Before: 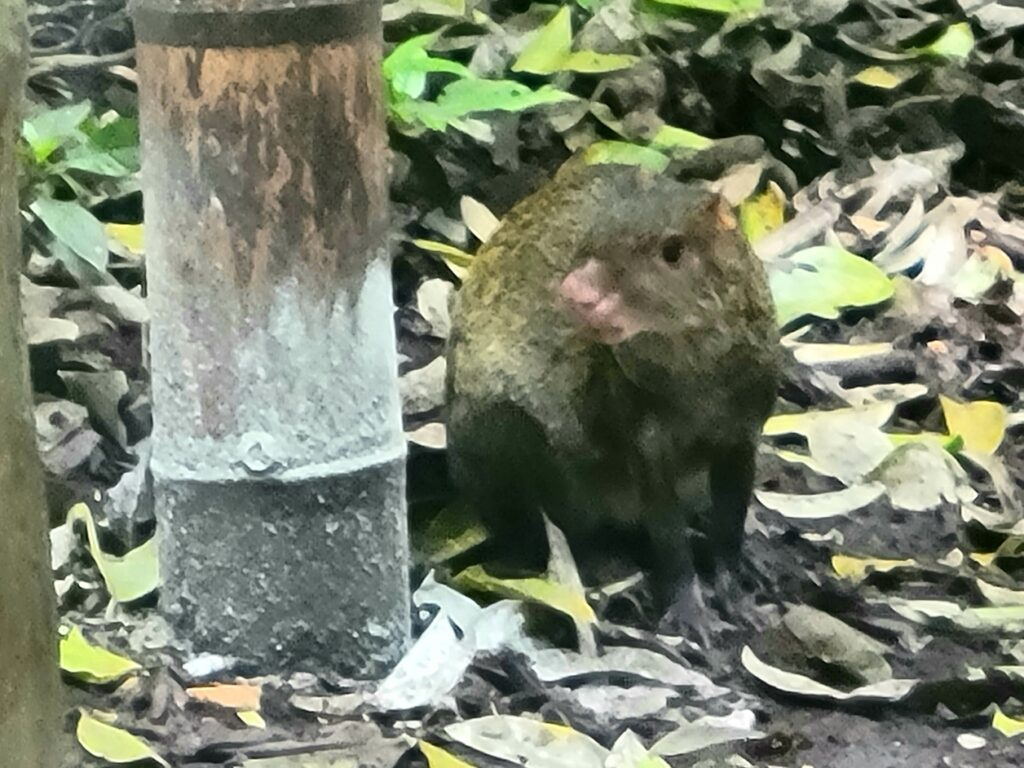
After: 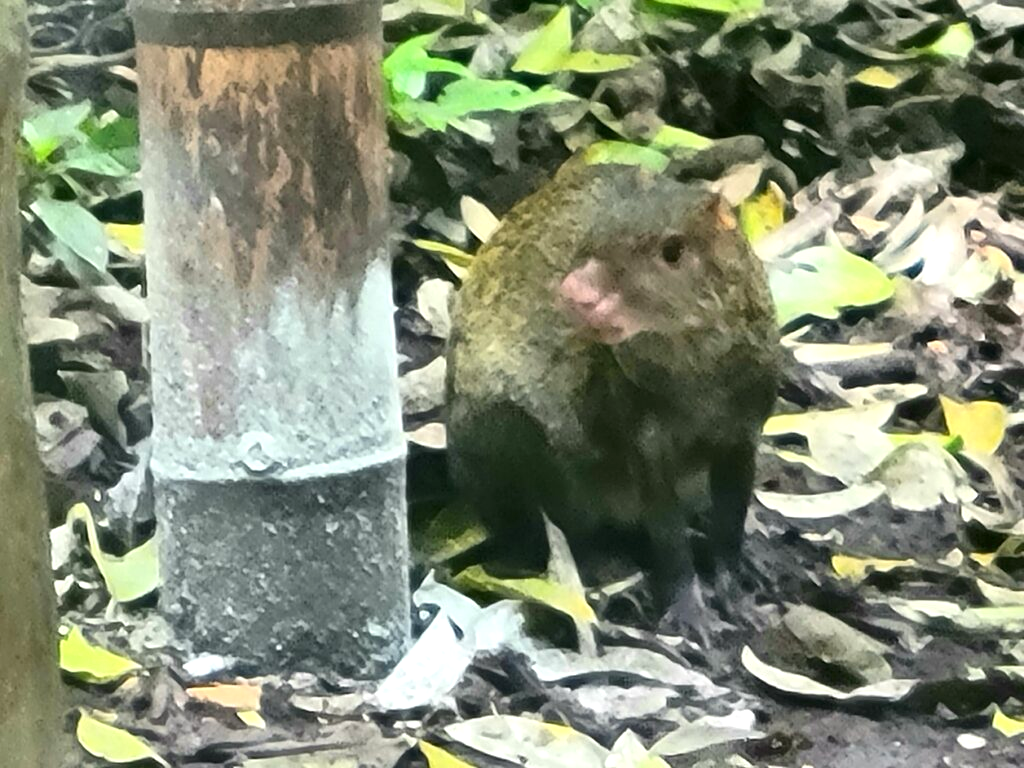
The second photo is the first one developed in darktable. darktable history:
shadows and highlights: radius 121.13, shadows 21.4, white point adjustment -9.72, highlights -14.39, soften with gaussian
exposure: exposure 0.6 EV, compensate highlight preservation false
